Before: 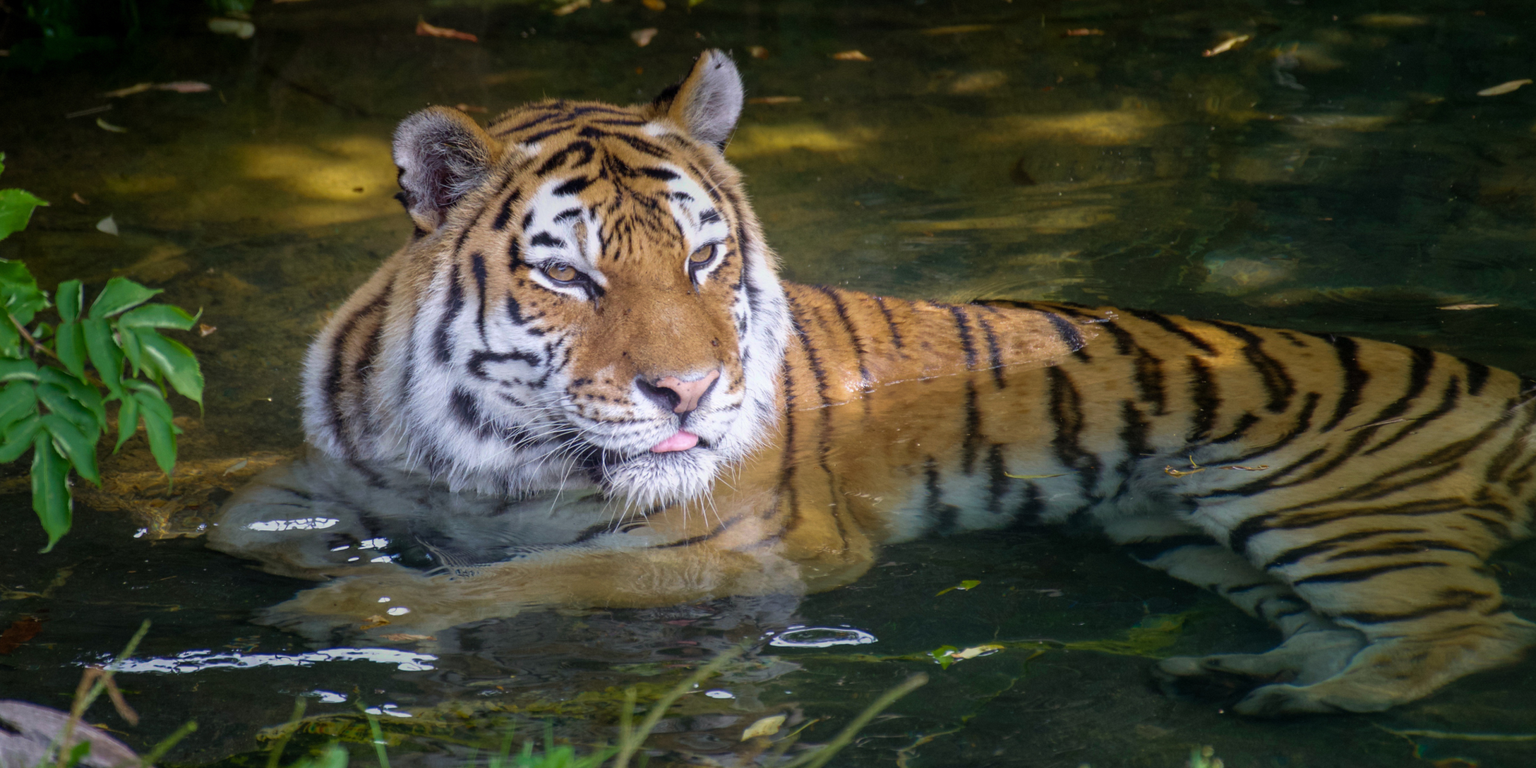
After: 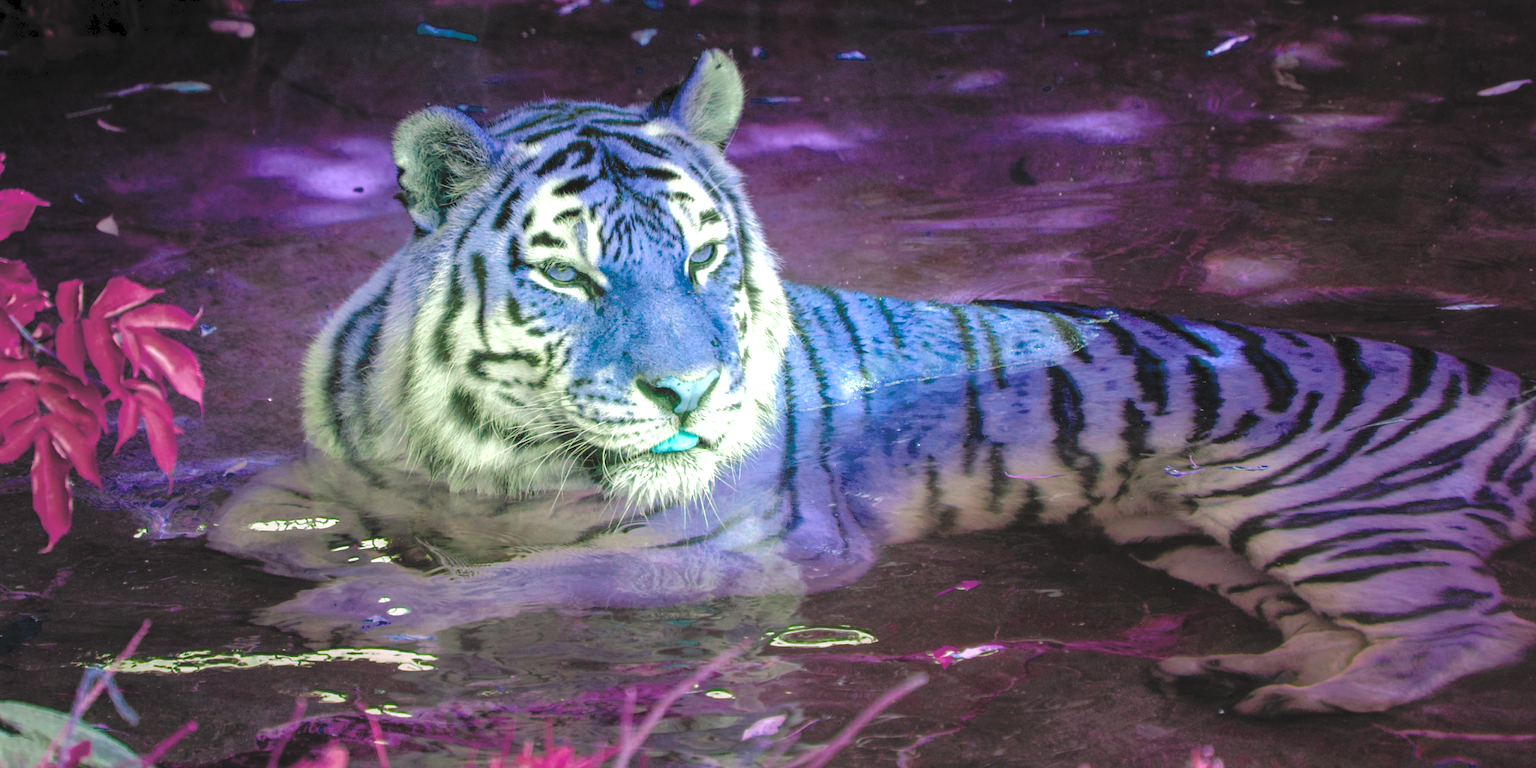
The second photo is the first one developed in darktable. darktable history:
color balance rgb: perceptual saturation grading › global saturation 34.769%, perceptual saturation grading › highlights -29.998%, perceptual saturation grading › shadows 34.873%, hue shift -148.75°, contrast 34.605%, saturation formula JzAzBz (2021)
contrast brightness saturation: brightness 0.987
tone curve: curves: ch0 [(0, 0) (0.003, 0.029) (0.011, 0.034) (0.025, 0.044) (0.044, 0.057) (0.069, 0.07) (0.1, 0.084) (0.136, 0.104) (0.177, 0.127) (0.224, 0.156) (0.277, 0.192) (0.335, 0.236) (0.399, 0.284) (0.468, 0.339) (0.543, 0.393) (0.623, 0.454) (0.709, 0.541) (0.801, 0.65) (0.898, 0.766) (1, 1)], color space Lab, independent channels, preserve colors none
